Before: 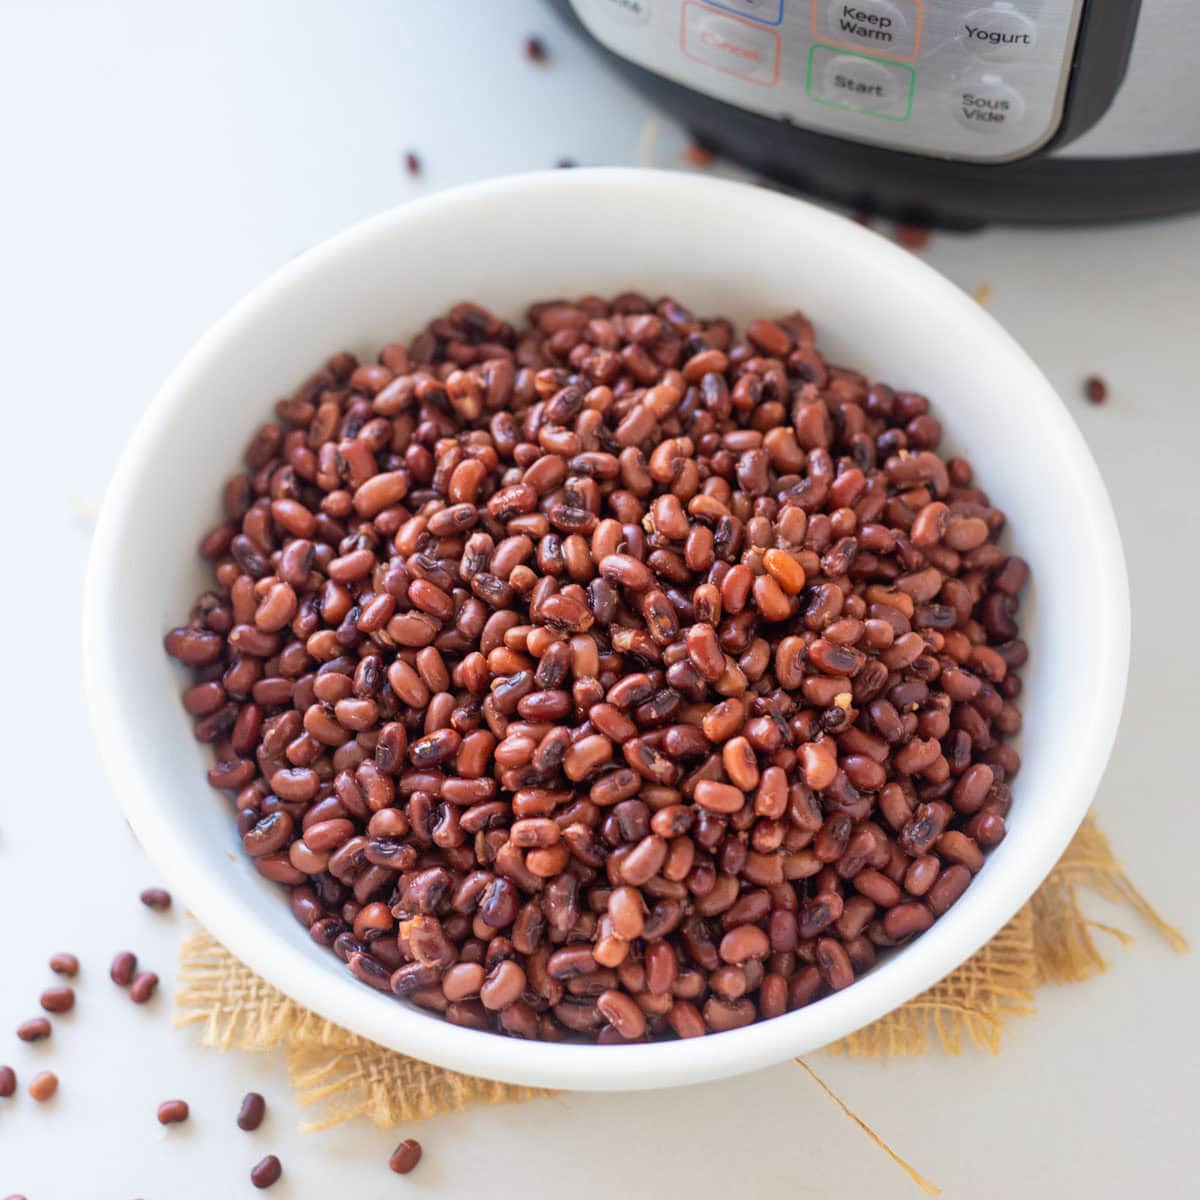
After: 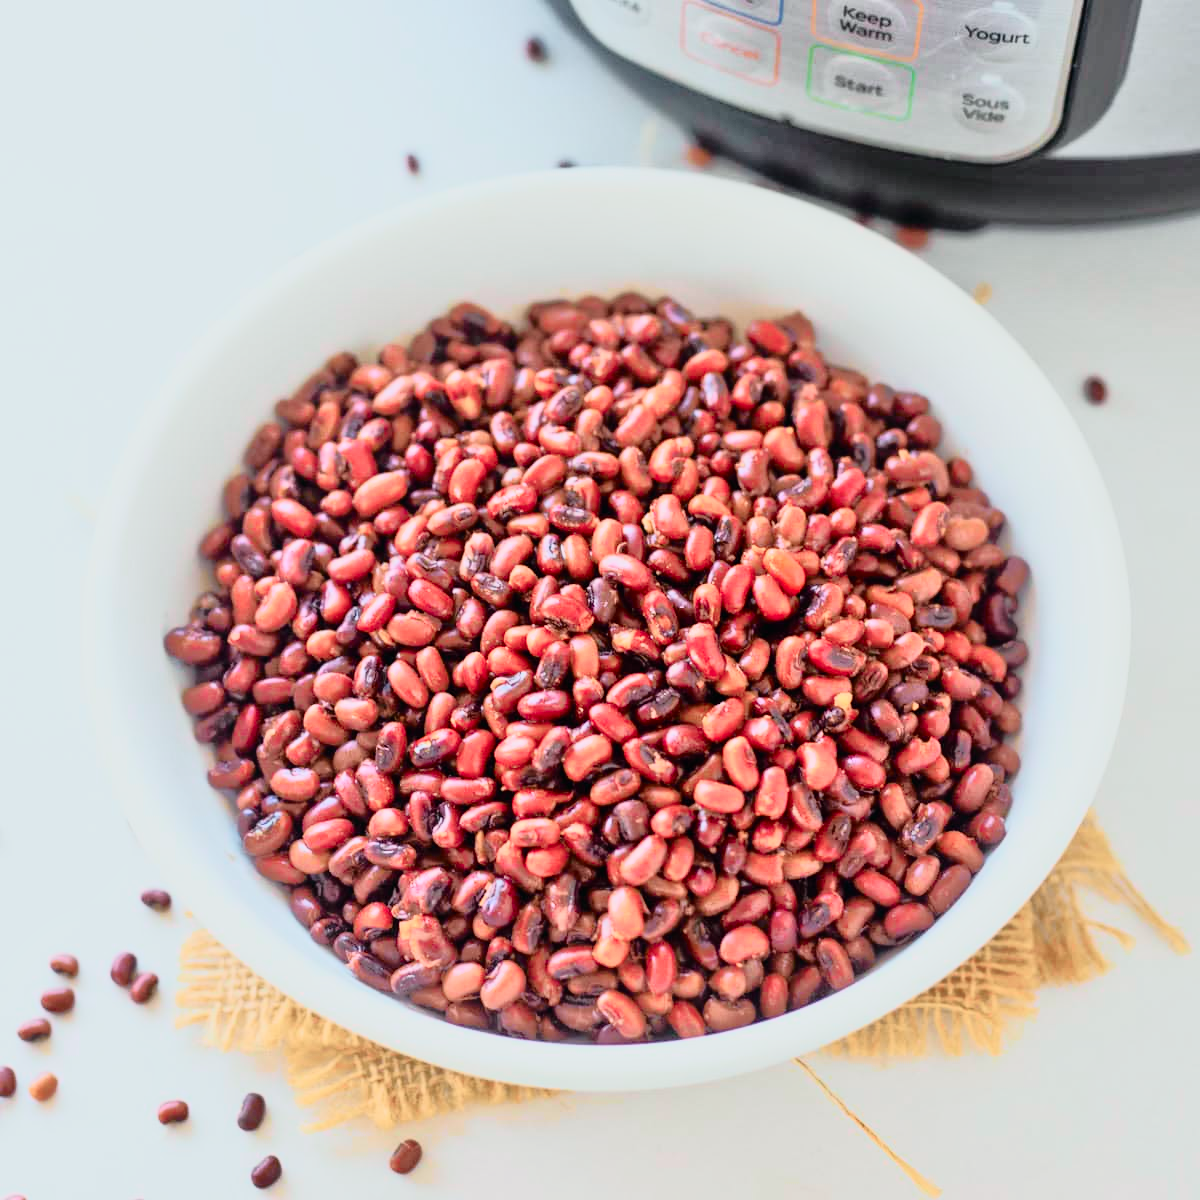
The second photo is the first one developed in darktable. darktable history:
tone curve: curves: ch0 [(0, 0) (0.081, 0.044) (0.192, 0.125) (0.283, 0.238) (0.416, 0.449) (0.495, 0.524) (0.661, 0.756) (0.788, 0.87) (1, 0.951)]; ch1 [(0, 0) (0.161, 0.092) (0.35, 0.33) (0.392, 0.392) (0.427, 0.426) (0.479, 0.472) (0.505, 0.497) (0.521, 0.524) (0.567, 0.56) (0.583, 0.592) (0.625, 0.627) (0.678, 0.733) (1, 1)]; ch2 [(0, 0) (0.346, 0.362) (0.404, 0.427) (0.502, 0.499) (0.531, 0.523) (0.544, 0.561) (0.58, 0.59) (0.629, 0.642) (0.717, 0.678) (1, 1)], color space Lab, independent channels, preserve colors none
exposure: black level correction 0, exposure -0.714 EV, compensate highlight preservation false
tone equalizer: -7 EV 0.15 EV, -6 EV 0.616 EV, -5 EV 1.13 EV, -4 EV 1.32 EV, -3 EV 1.12 EV, -2 EV 0.6 EV, -1 EV 0.165 EV
contrast brightness saturation: contrast 0.195, brightness 0.166, saturation 0.23
